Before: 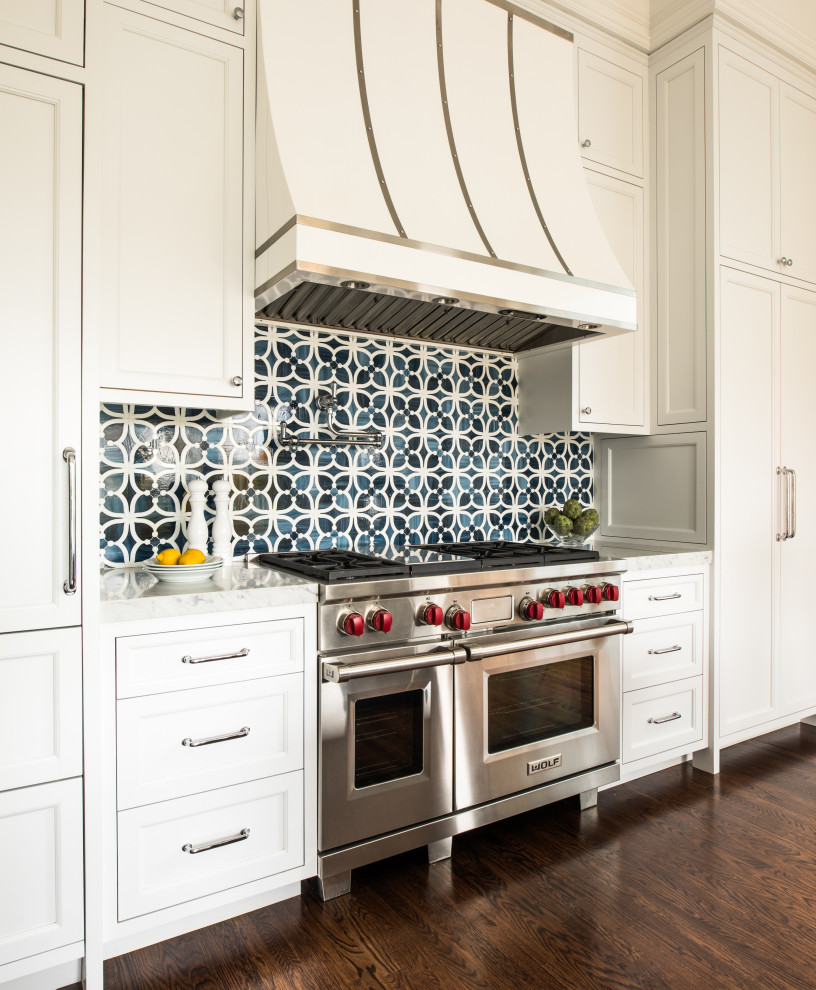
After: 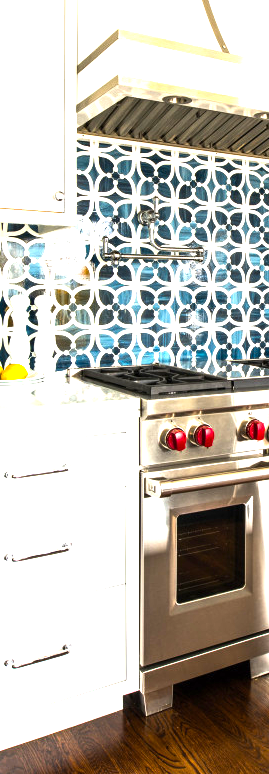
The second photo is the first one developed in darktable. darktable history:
color balance rgb: perceptual saturation grading › global saturation 17.49%, perceptual brilliance grading › global brilliance 29.814%, perceptual brilliance grading › highlights 12.019%, perceptual brilliance grading › mid-tones 24.555%, global vibrance 31.397%
crop and rotate: left 21.835%, top 18.75%, right 45.094%, bottom 2.984%
